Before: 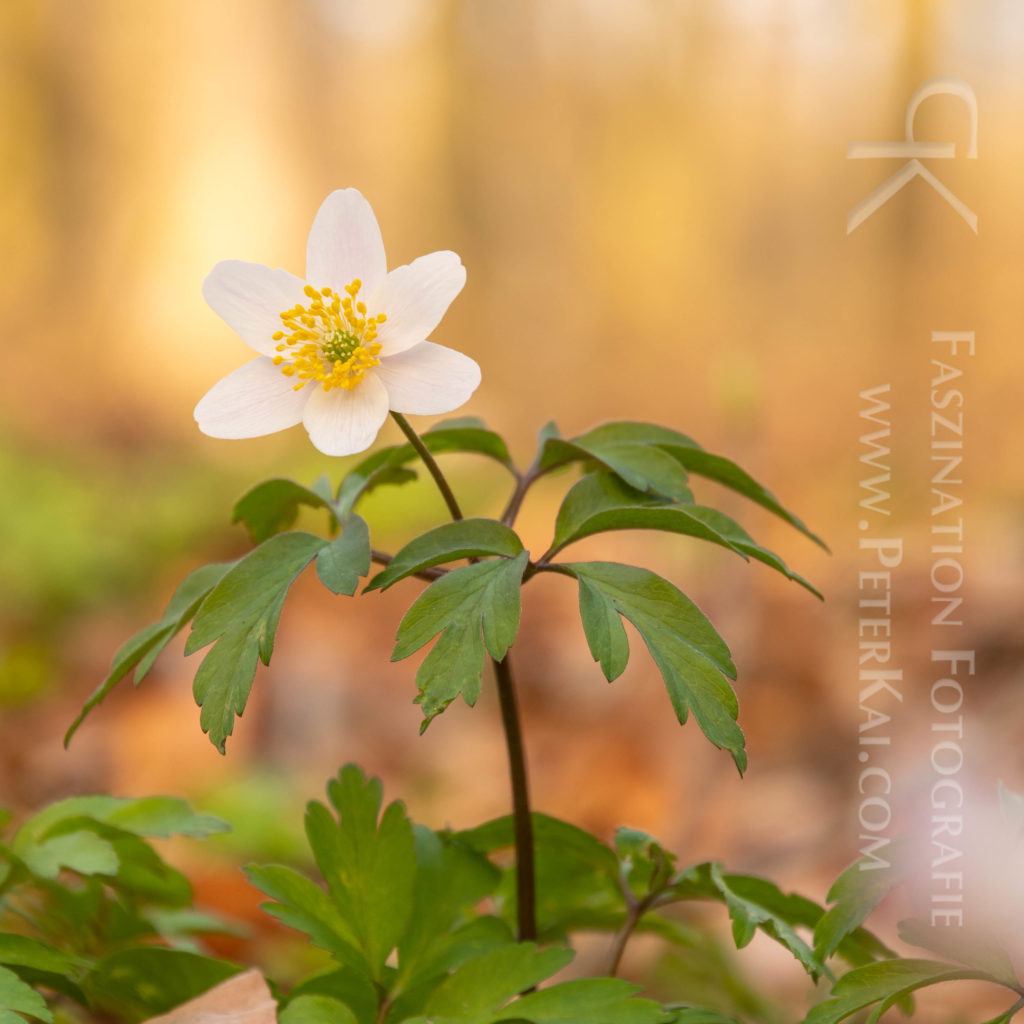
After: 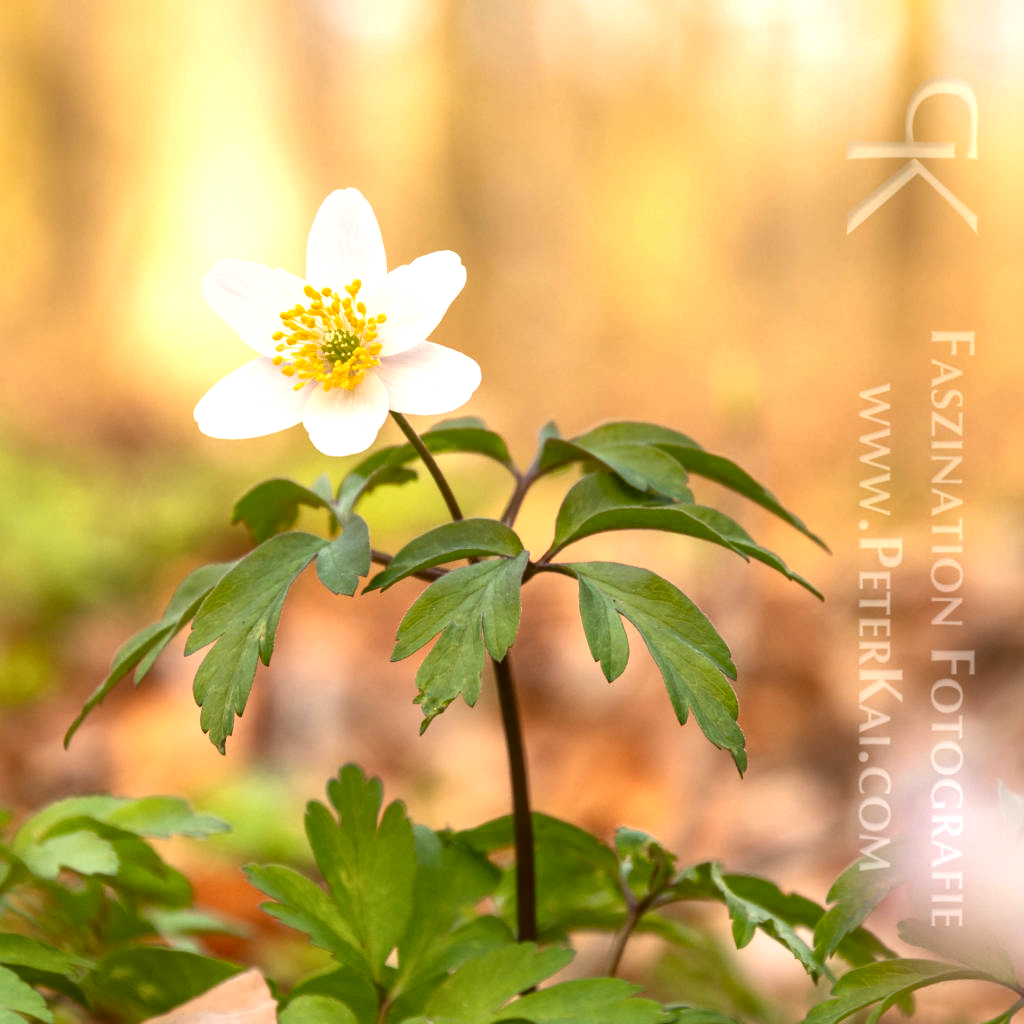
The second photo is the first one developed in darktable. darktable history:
exposure: black level correction 0, exposure 0.498 EV, compensate exposure bias true, compensate highlight preservation false
local contrast: mode bilateral grid, contrast 26, coarseness 60, detail 152%, midtone range 0.2
